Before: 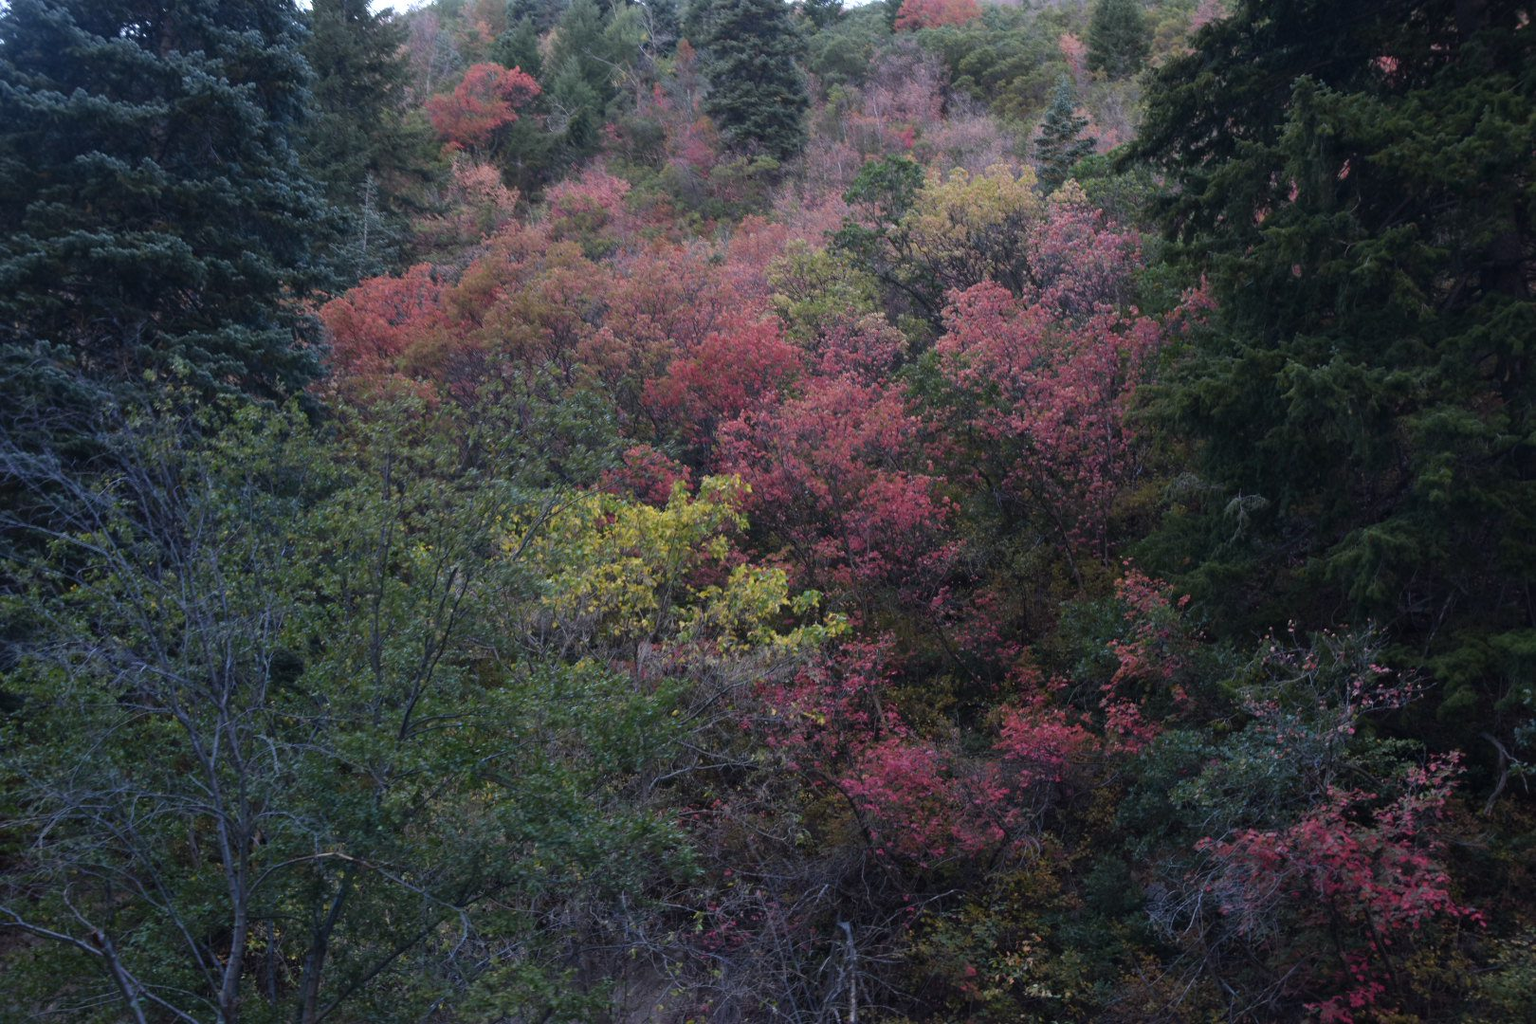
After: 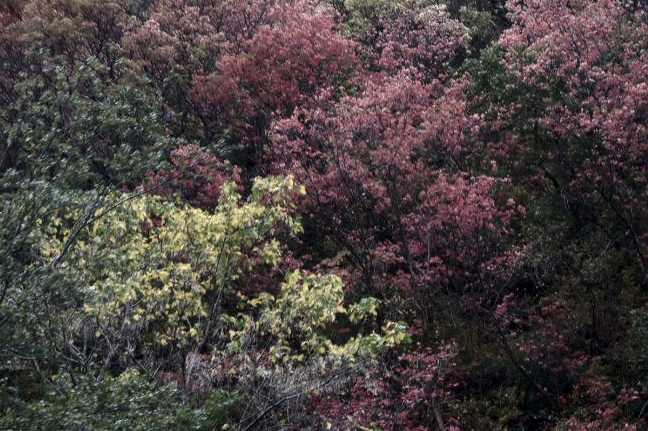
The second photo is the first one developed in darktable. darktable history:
crop: left 30.089%, top 30.181%, right 29.851%, bottom 29.836%
local contrast: detail 130%
exposure: exposure 0.174 EV, compensate highlight preservation false
contrast brightness saturation: contrast 0.249, saturation -0.308
